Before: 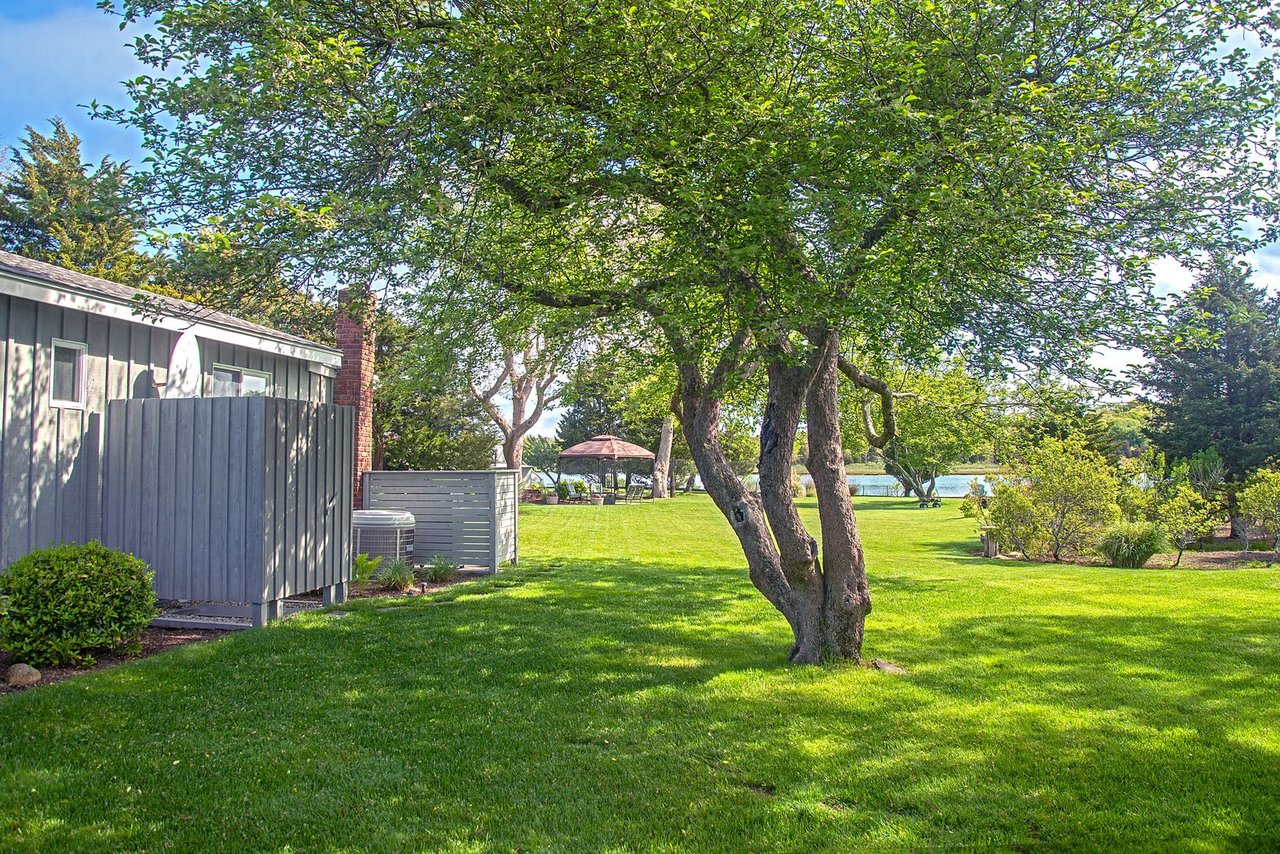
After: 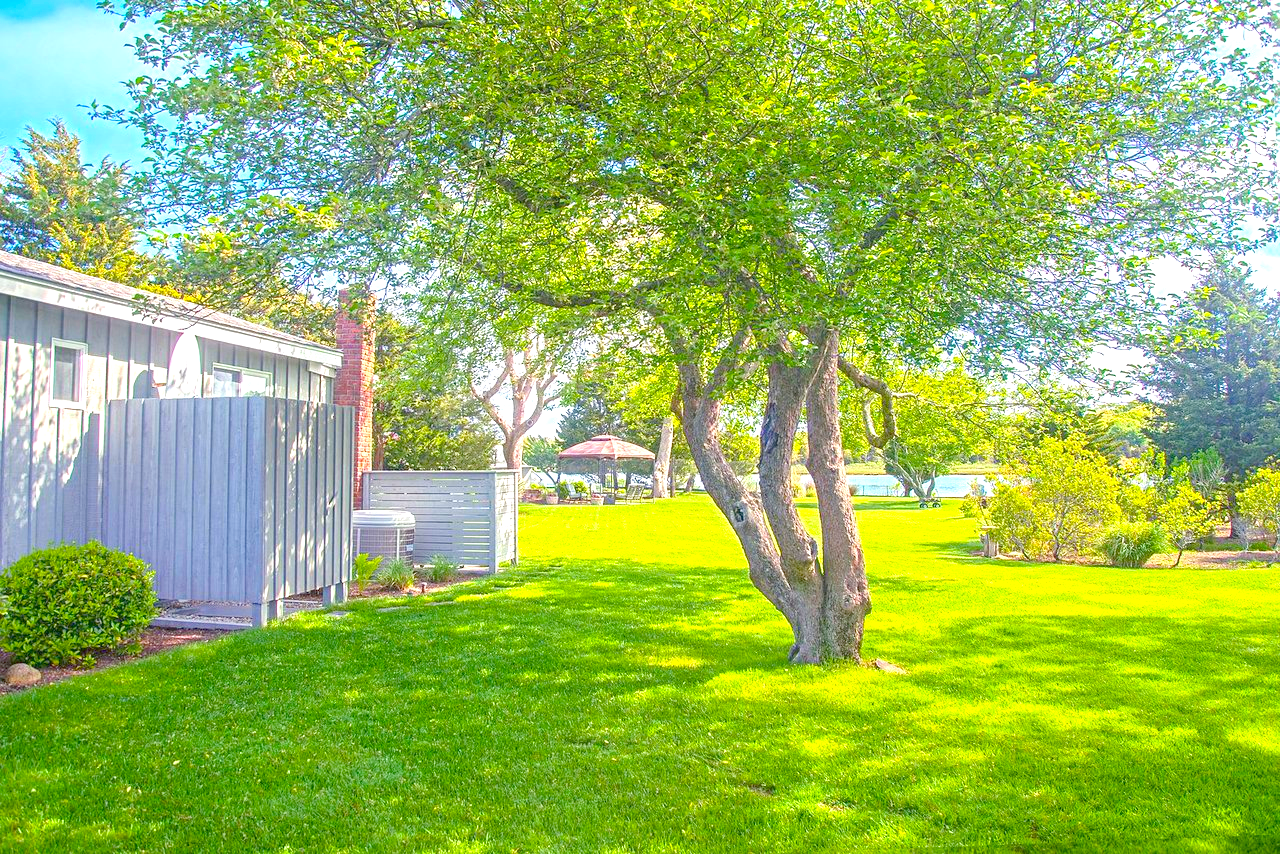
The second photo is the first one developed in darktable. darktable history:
color balance rgb: perceptual saturation grading › global saturation 30.541%, contrast -29.64%
exposure: black level correction 0, exposure 1.925 EV, compensate highlight preservation false
